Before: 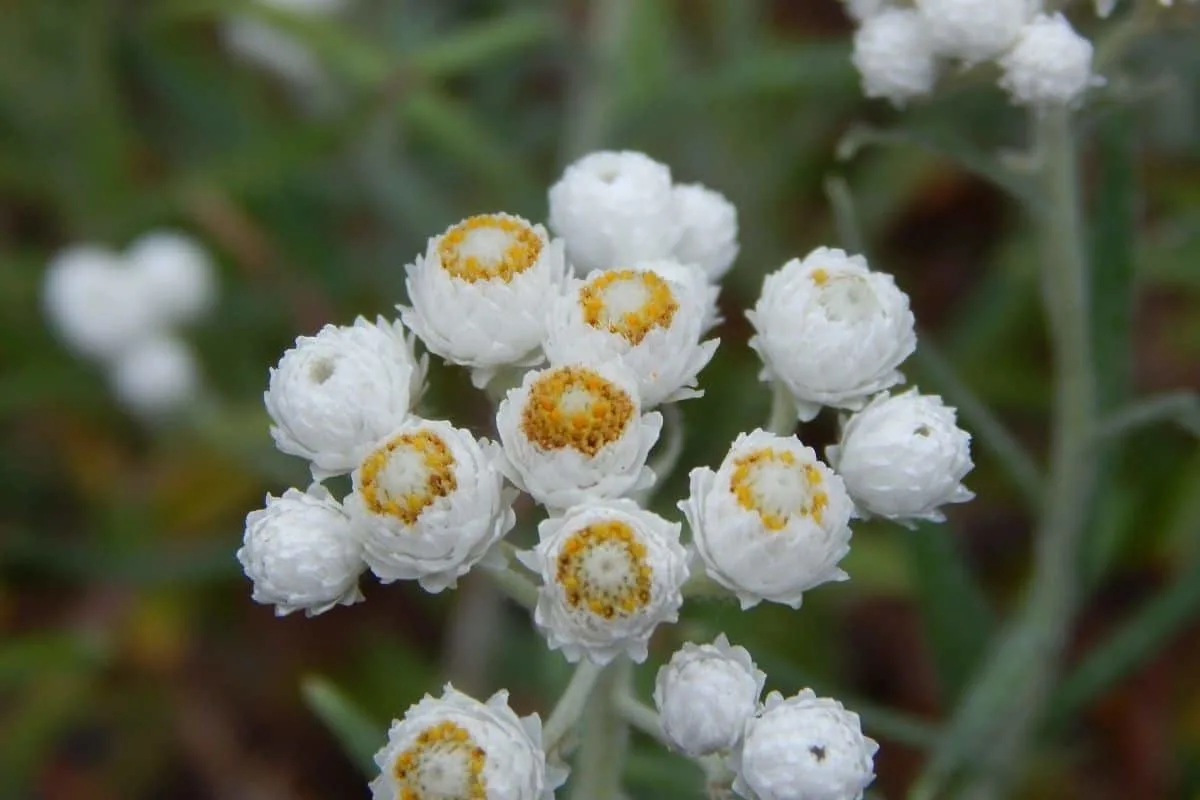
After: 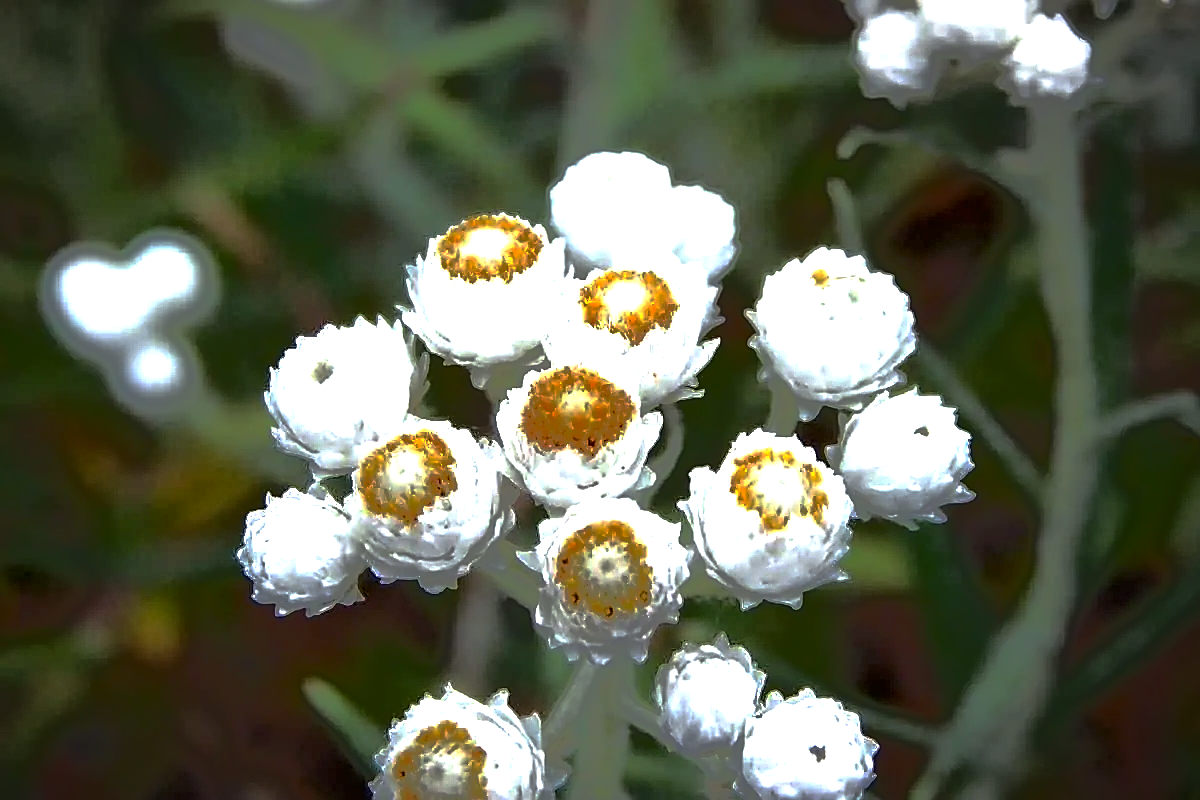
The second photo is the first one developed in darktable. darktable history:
base curve: curves: ch0 [(0, 0) (0.841, 0.609) (1, 1)], preserve colors none
exposure: black level correction 0, exposure 1.097 EV, compensate exposure bias true, compensate highlight preservation false
vignetting: fall-off radius 70.11%, center (-0.08, 0.068), automatic ratio true
sharpen: radius 1.366, amount 1.262, threshold 0.8
contrast brightness saturation: contrast 0.065, brightness -0.133, saturation 0.063
tone equalizer: -7 EV -0.631 EV, -6 EV 0.995 EV, -5 EV -0.44 EV, -4 EV 0.407 EV, -3 EV 0.434 EV, -2 EV 0.124 EV, -1 EV -0.138 EV, +0 EV -0.368 EV, edges refinement/feathering 500, mask exposure compensation -1.57 EV, preserve details no
